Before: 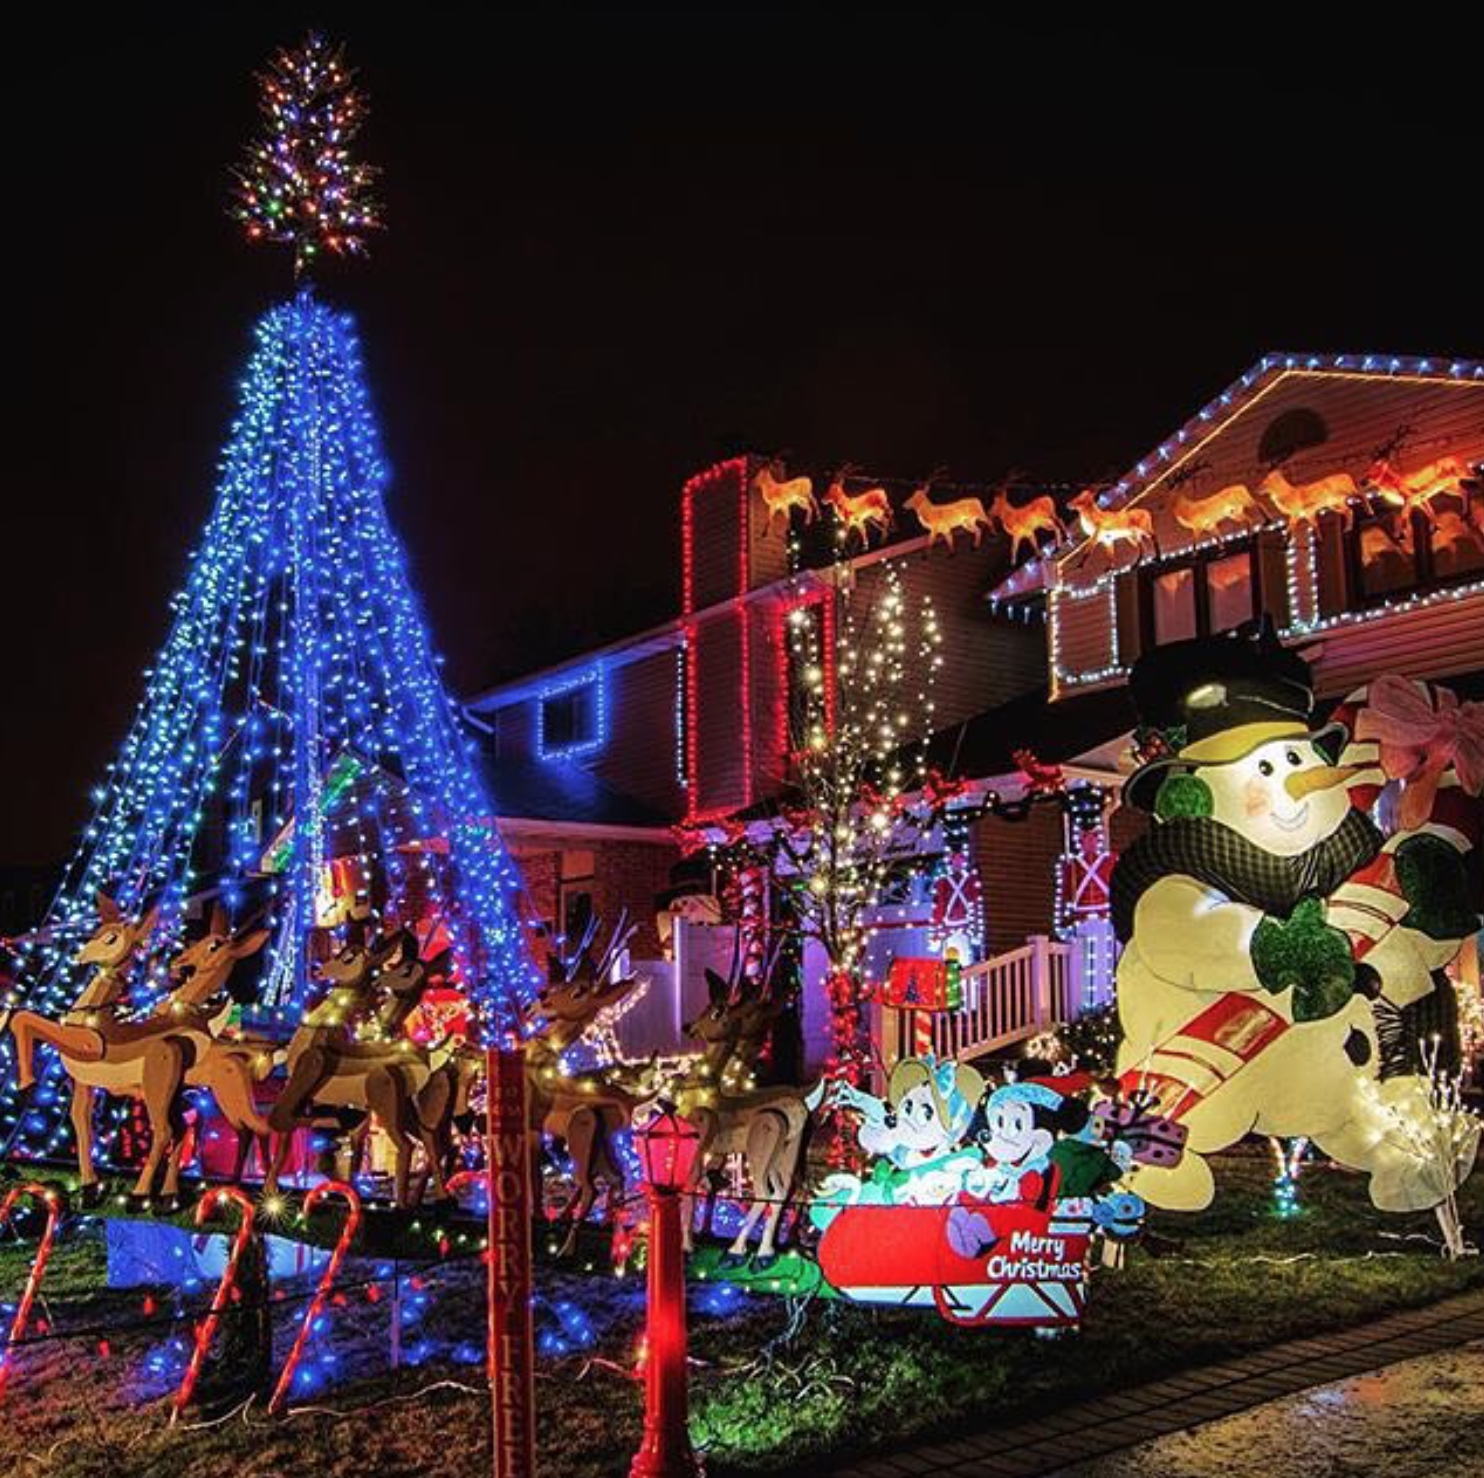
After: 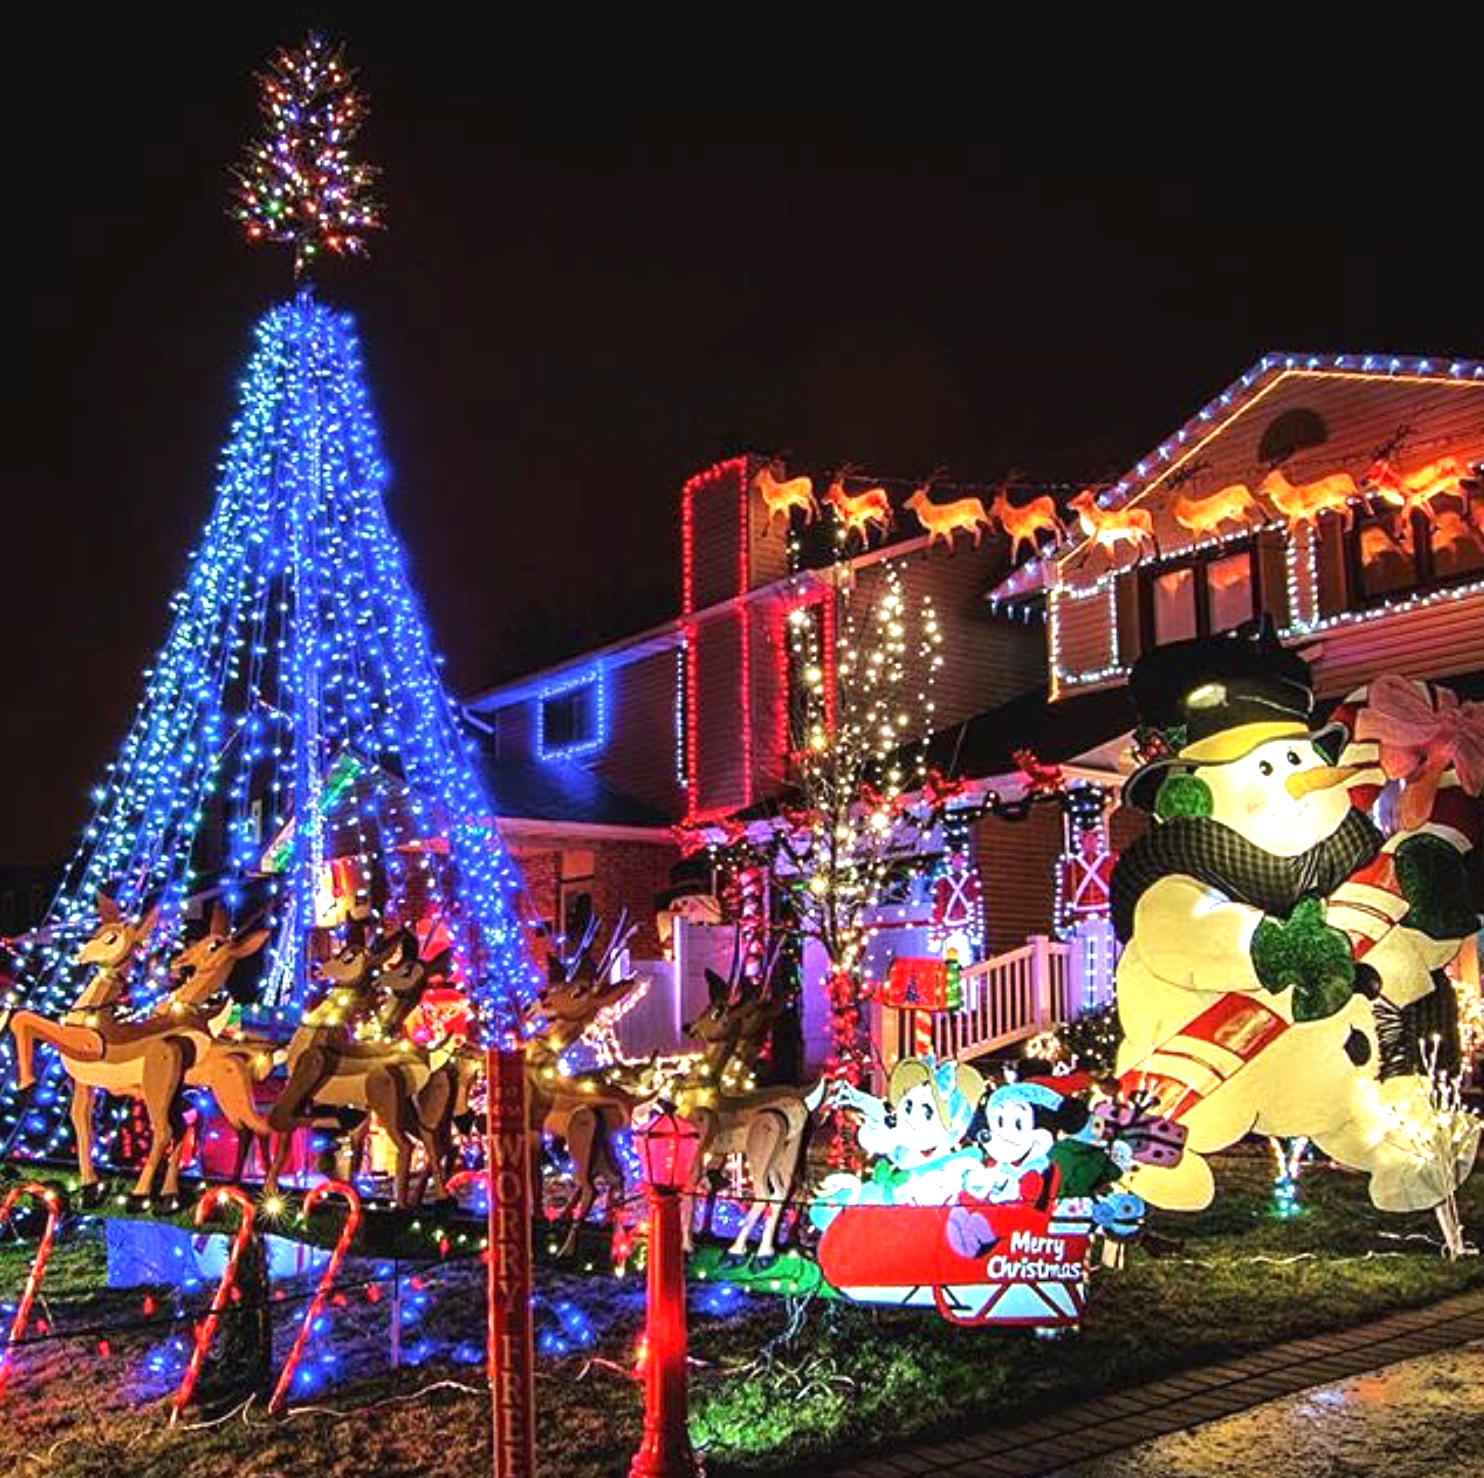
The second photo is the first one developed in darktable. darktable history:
exposure: black level correction 0, exposure 0.837 EV, compensate exposure bias true, compensate highlight preservation false
